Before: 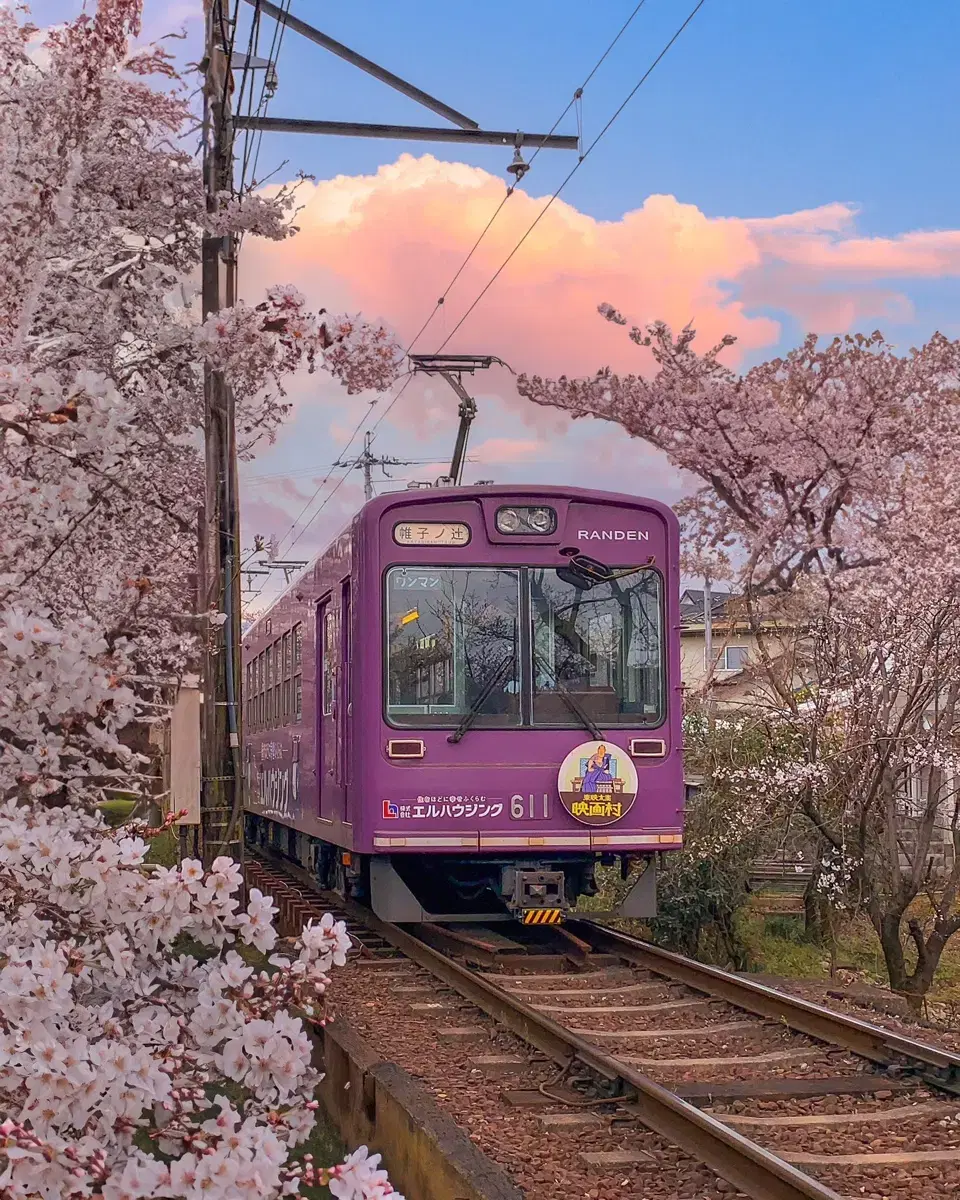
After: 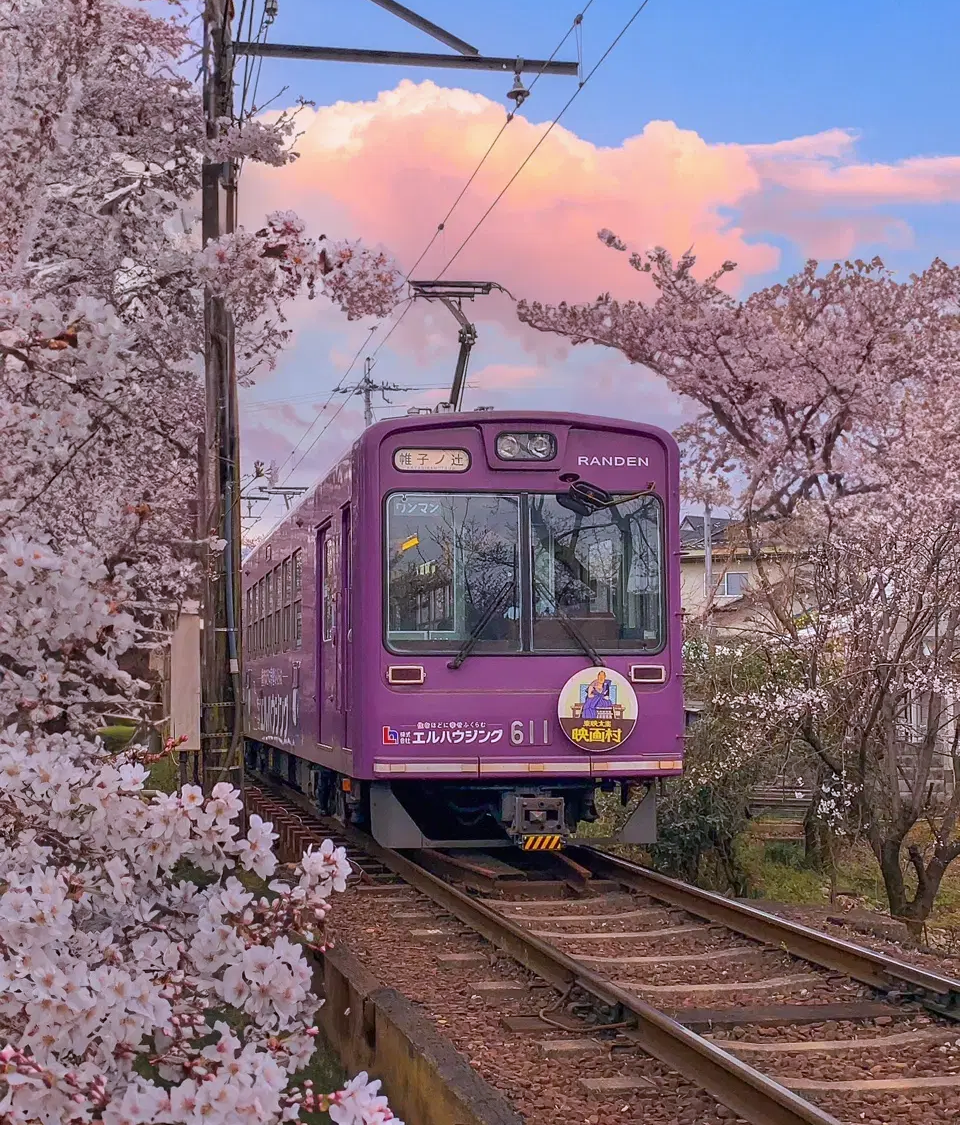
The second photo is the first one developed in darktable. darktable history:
white balance: red 0.984, blue 1.059
crop and rotate: top 6.25%
